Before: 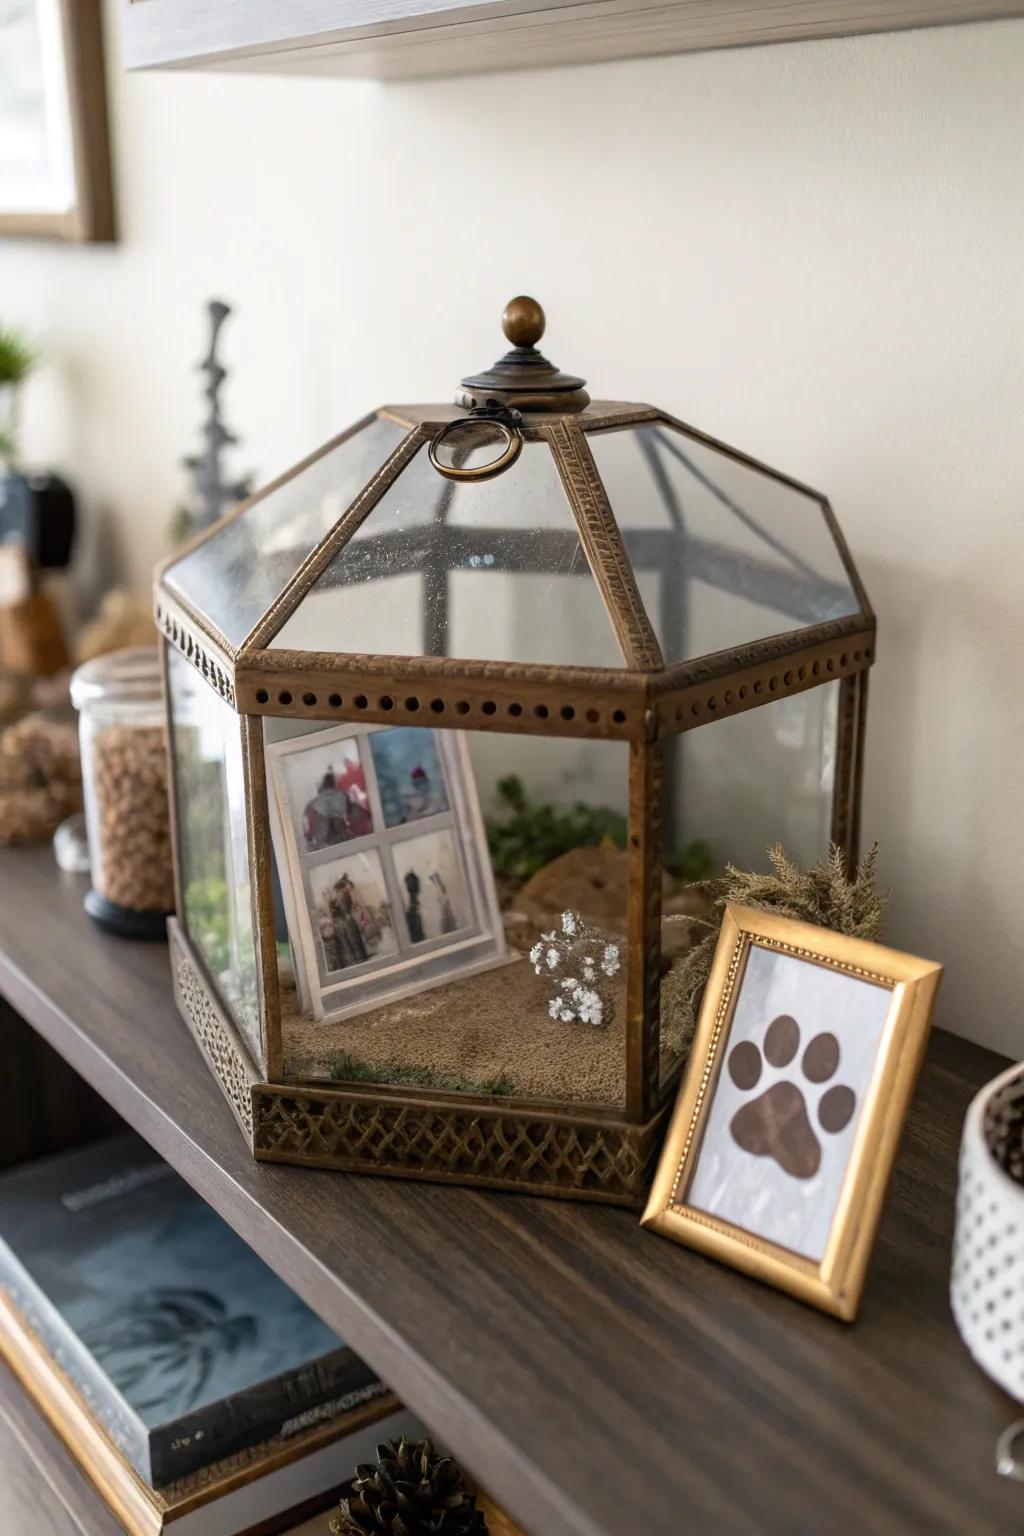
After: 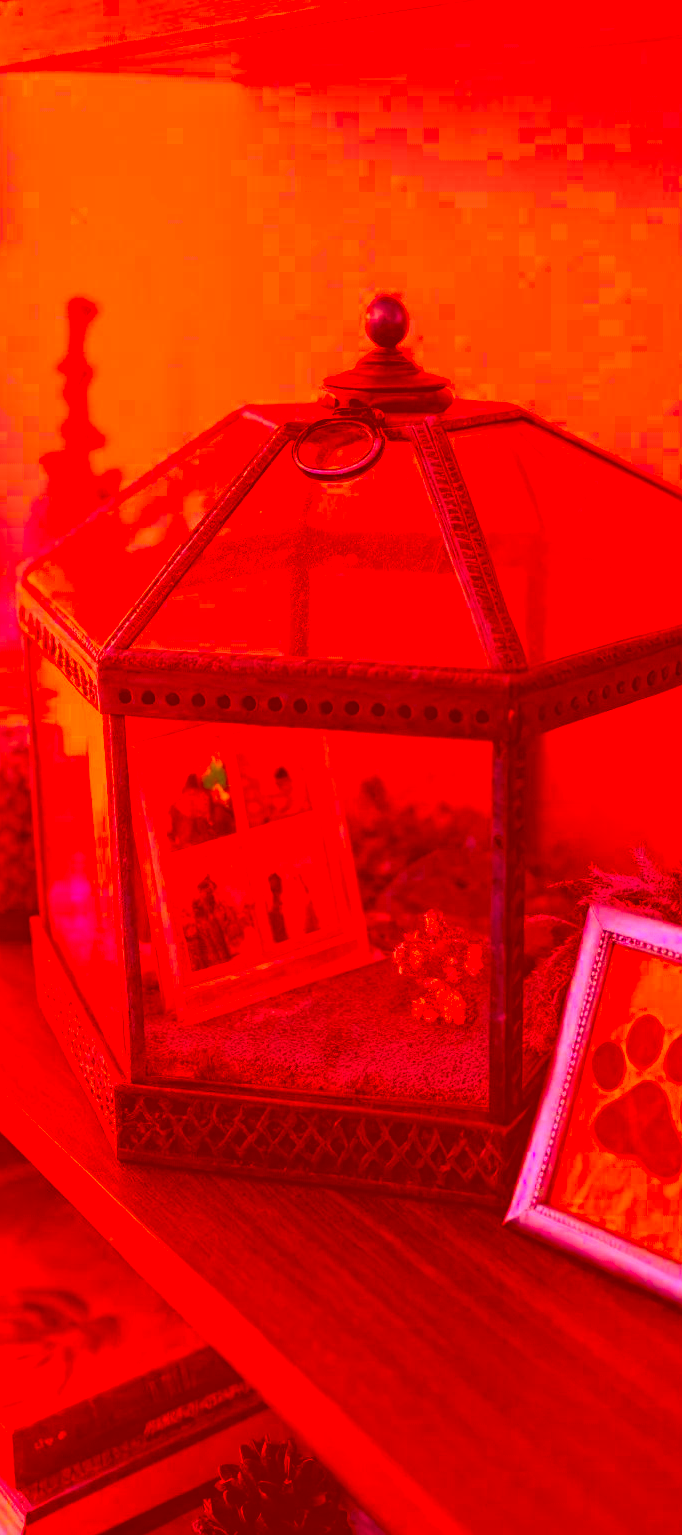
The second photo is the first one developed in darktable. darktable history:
color correction: highlights a* -39.14, highlights b* -39.99, shadows a* -39.37, shadows b* -39.88, saturation -2.94
crop and rotate: left 13.458%, right 19.908%
